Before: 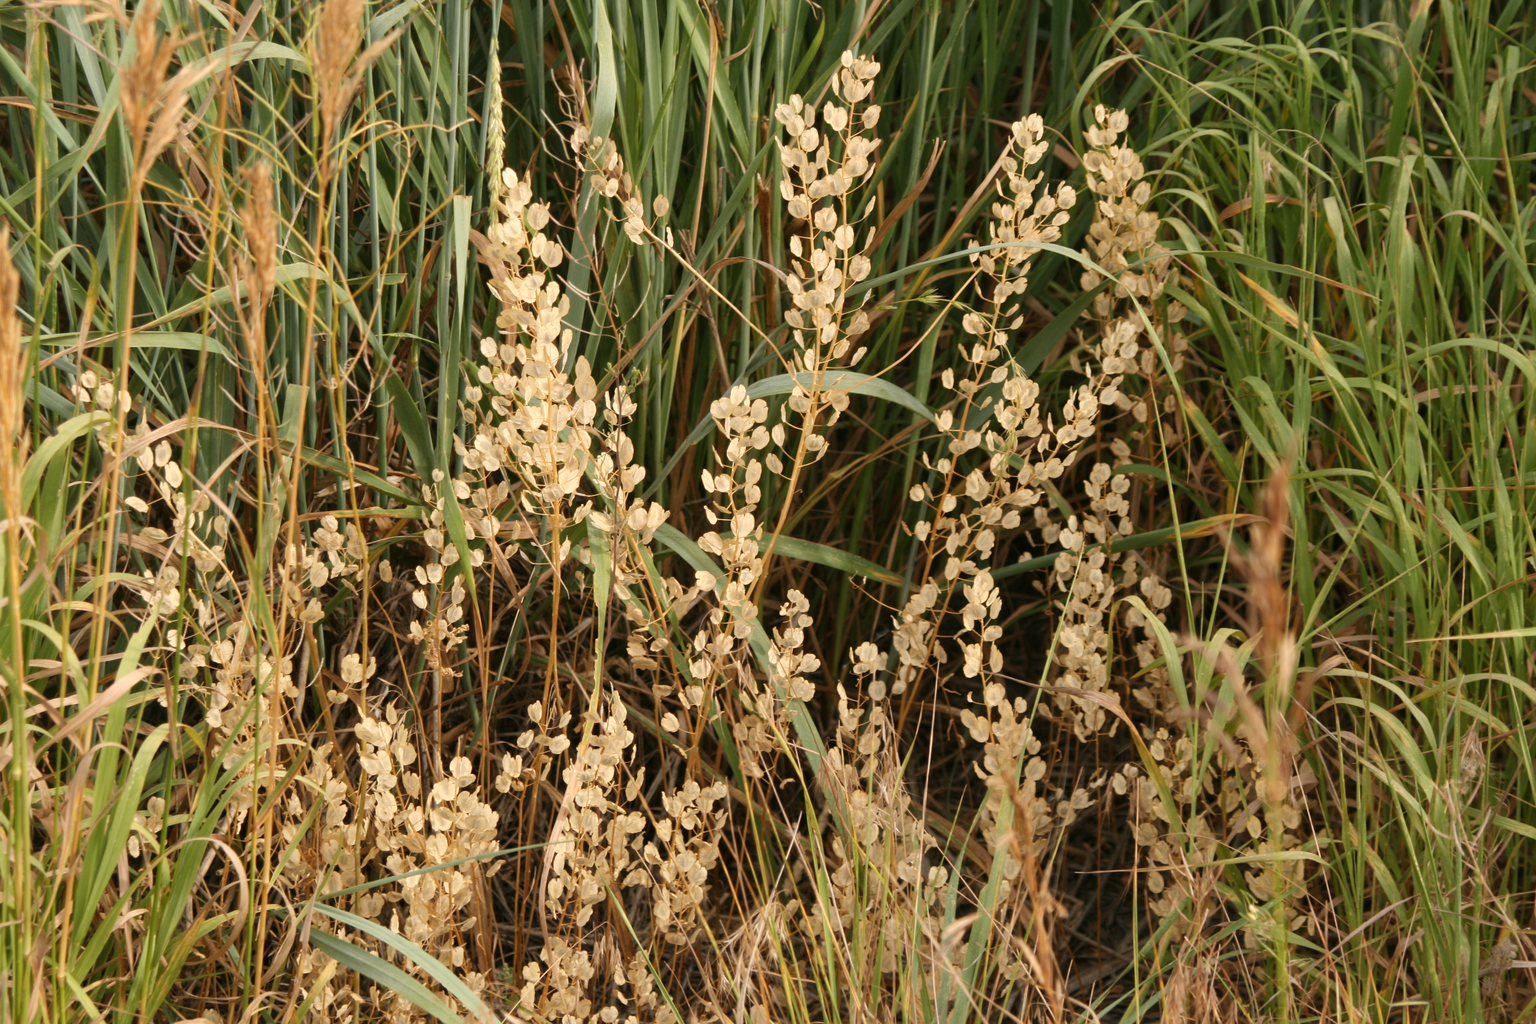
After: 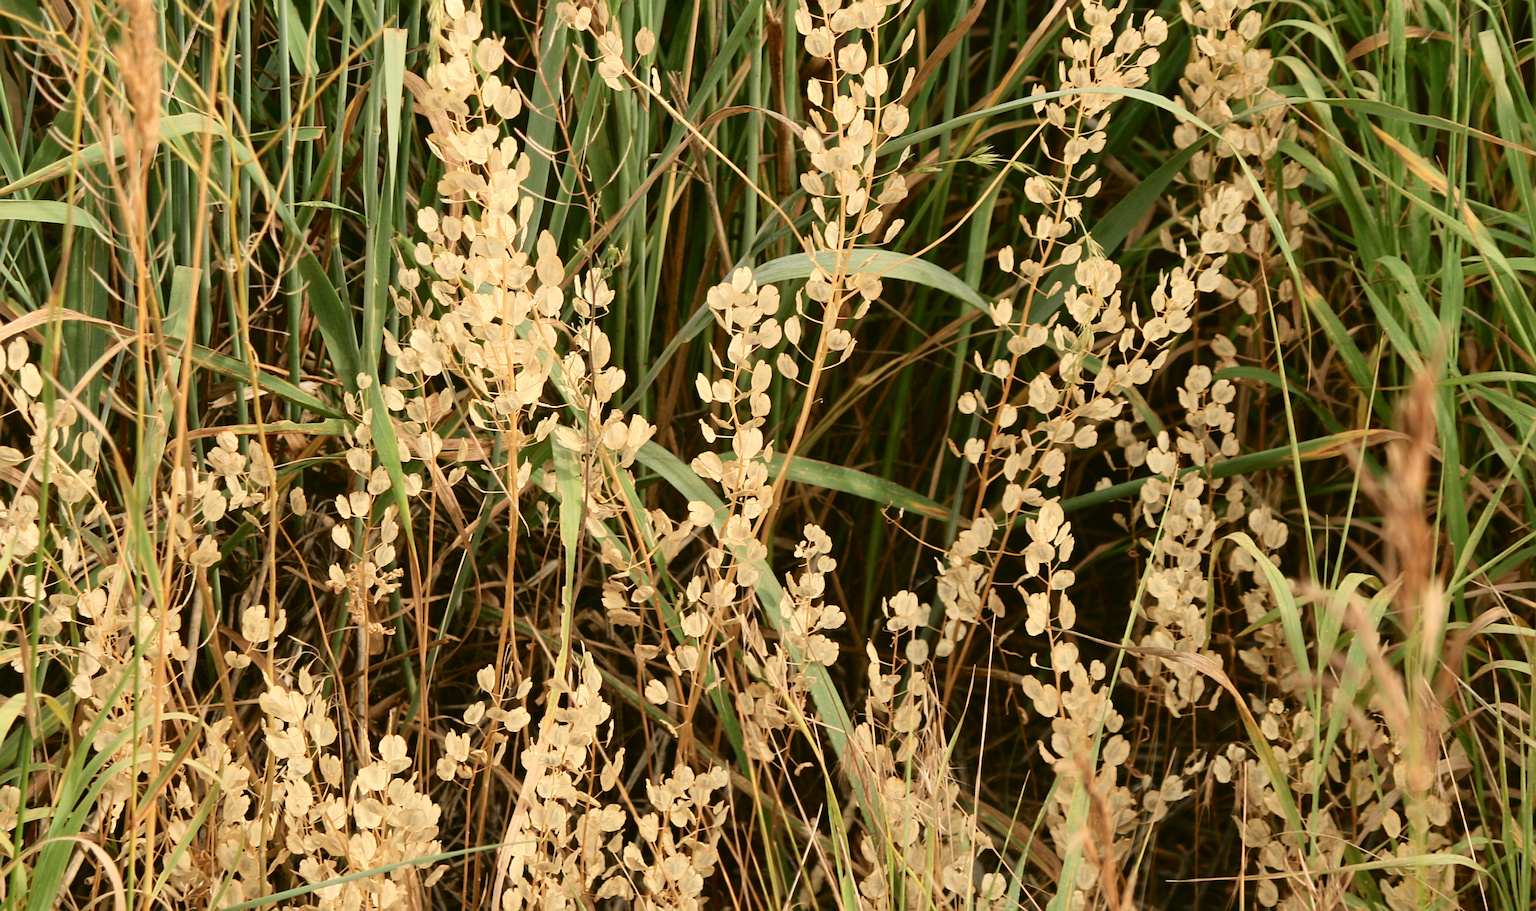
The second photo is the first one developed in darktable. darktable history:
sharpen: on, module defaults
tone curve: curves: ch0 [(0.003, 0.029) (0.037, 0.036) (0.149, 0.117) (0.297, 0.318) (0.422, 0.474) (0.531, 0.6) (0.743, 0.809) (0.877, 0.901) (1, 0.98)]; ch1 [(0, 0) (0.305, 0.325) (0.453, 0.437) (0.482, 0.479) (0.501, 0.5) (0.506, 0.503) (0.567, 0.572) (0.605, 0.608) (0.668, 0.69) (1, 1)]; ch2 [(0, 0) (0.313, 0.306) (0.4, 0.399) (0.45, 0.48) (0.499, 0.502) (0.512, 0.523) (0.57, 0.595) (0.653, 0.662) (1, 1)], color space Lab, independent channels, preserve colors none
crop: left 9.712%, top 16.928%, right 10.845%, bottom 12.332%
